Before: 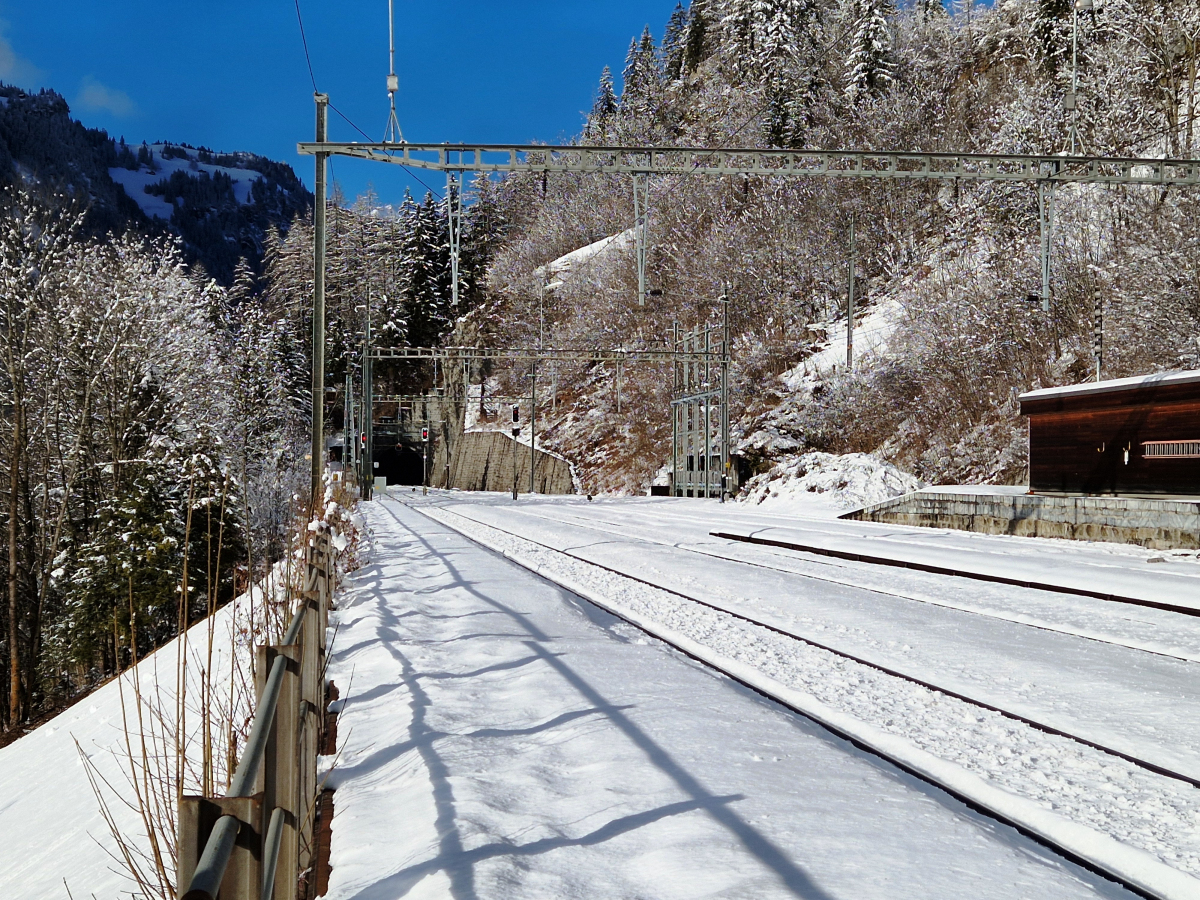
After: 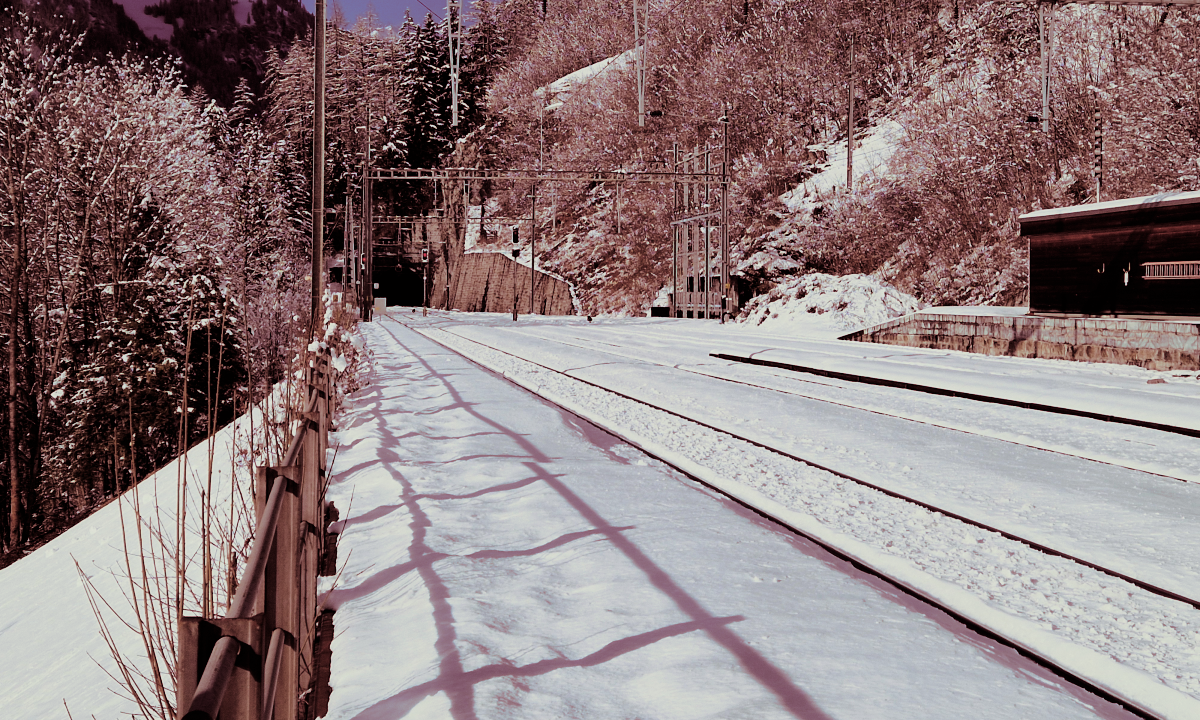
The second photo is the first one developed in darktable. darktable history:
white balance: red 1, blue 1
filmic rgb: white relative exposure 3.85 EV, hardness 4.3
split-toning: compress 20%
crop and rotate: top 19.998%
